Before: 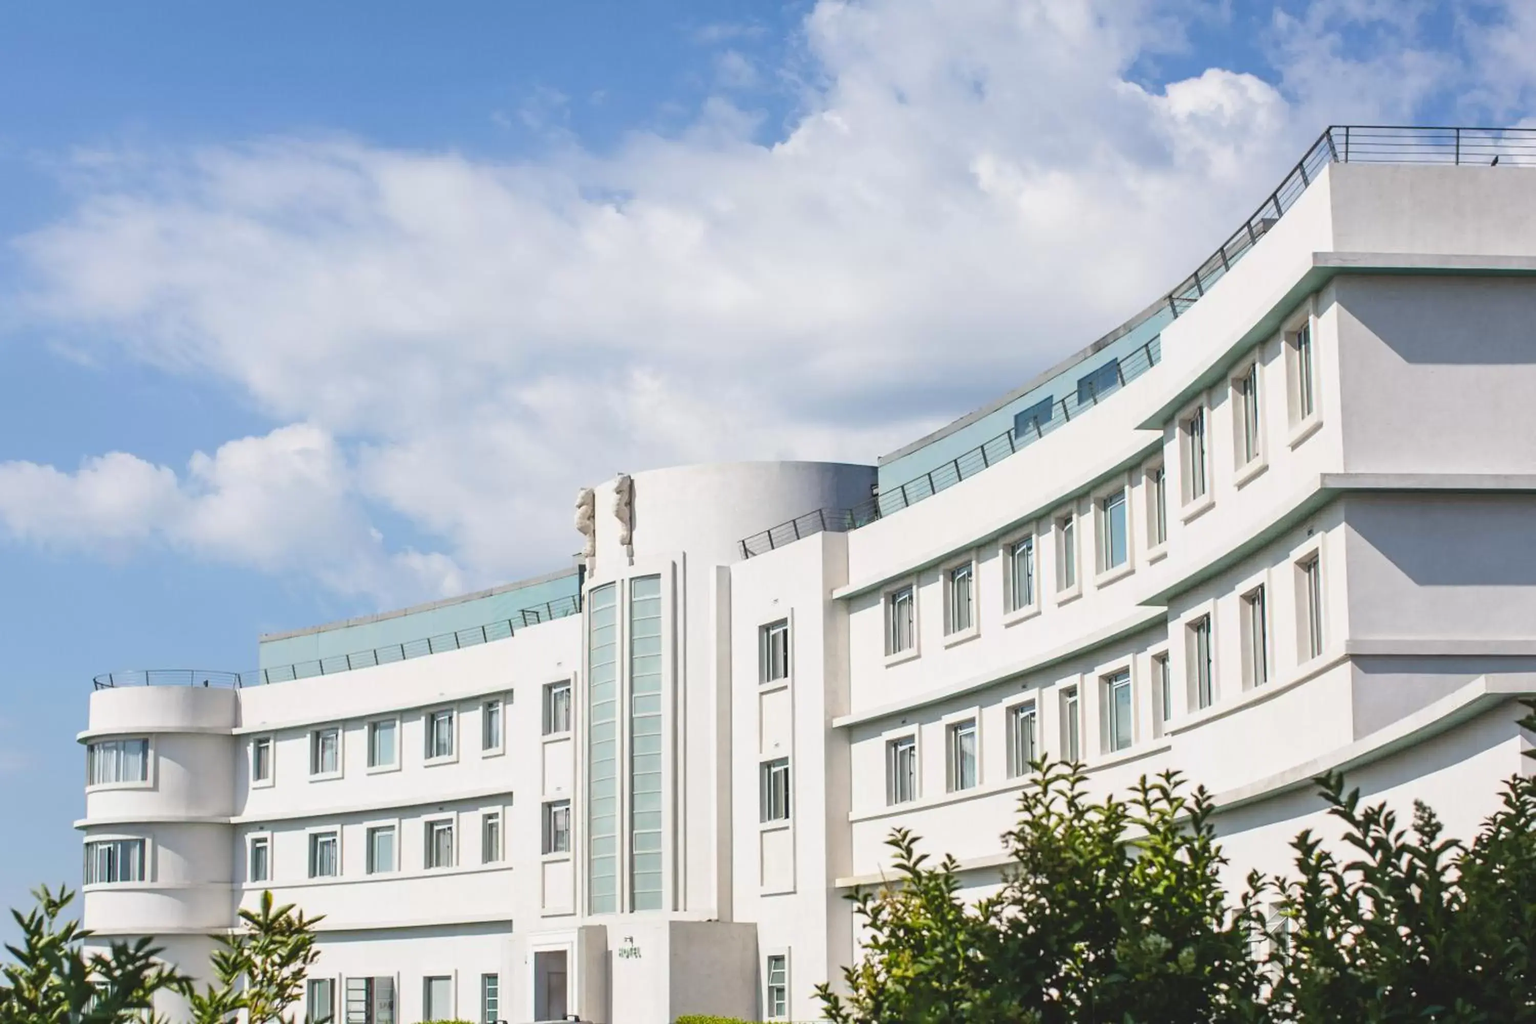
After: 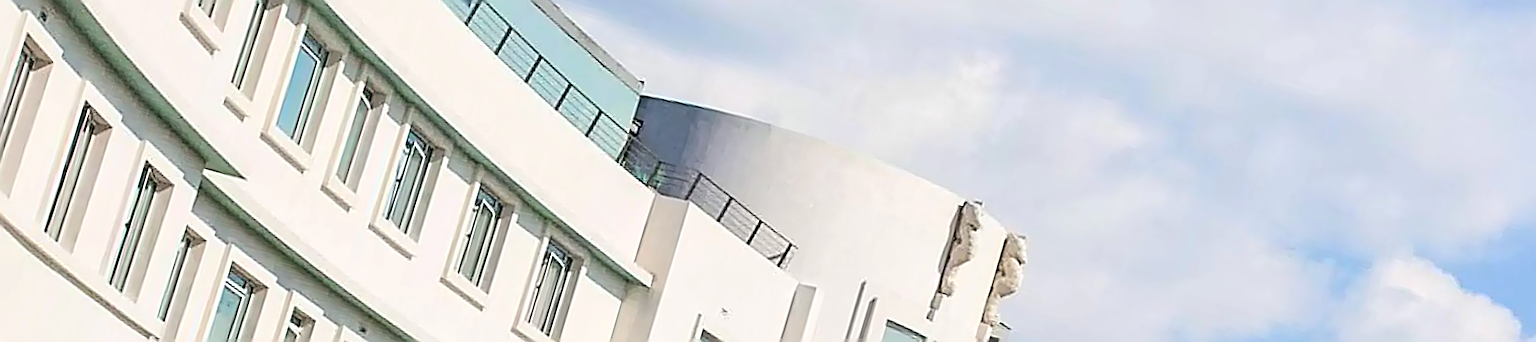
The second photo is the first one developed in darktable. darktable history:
tone curve: curves: ch0 [(0, 0.01) (0.052, 0.045) (0.136, 0.133) (0.29, 0.332) (0.453, 0.531) (0.676, 0.751) (0.89, 0.919) (1, 1)]; ch1 [(0, 0) (0.094, 0.081) (0.285, 0.299) (0.385, 0.403) (0.447, 0.429) (0.495, 0.496) (0.544, 0.552) (0.589, 0.612) (0.722, 0.728) (1, 1)]; ch2 [(0, 0) (0.257, 0.217) (0.43, 0.421) (0.498, 0.507) (0.531, 0.544) (0.56, 0.579) (0.625, 0.642) (1, 1)], color space Lab, independent channels, preserve colors none
crop and rotate: angle 16.12°, top 30.835%, bottom 35.653%
local contrast: highlights 100%, shadows 100%, detail 131%, midtone range 0.2
sharpen: amount 2
